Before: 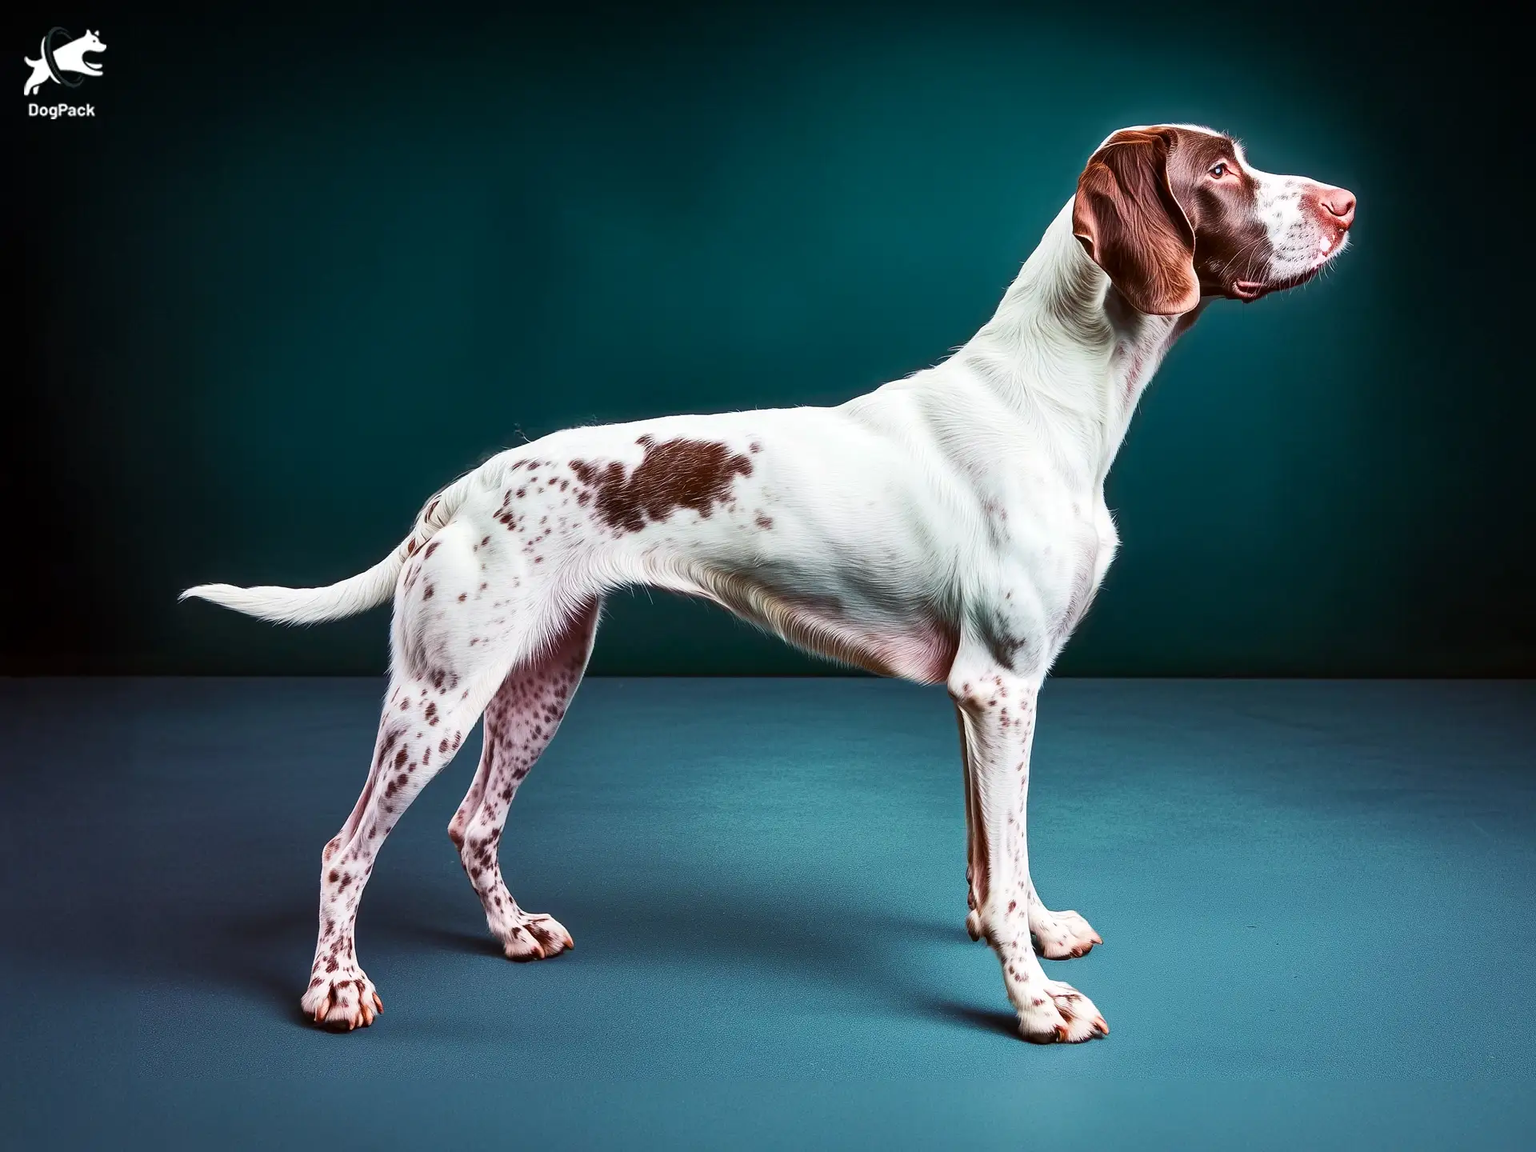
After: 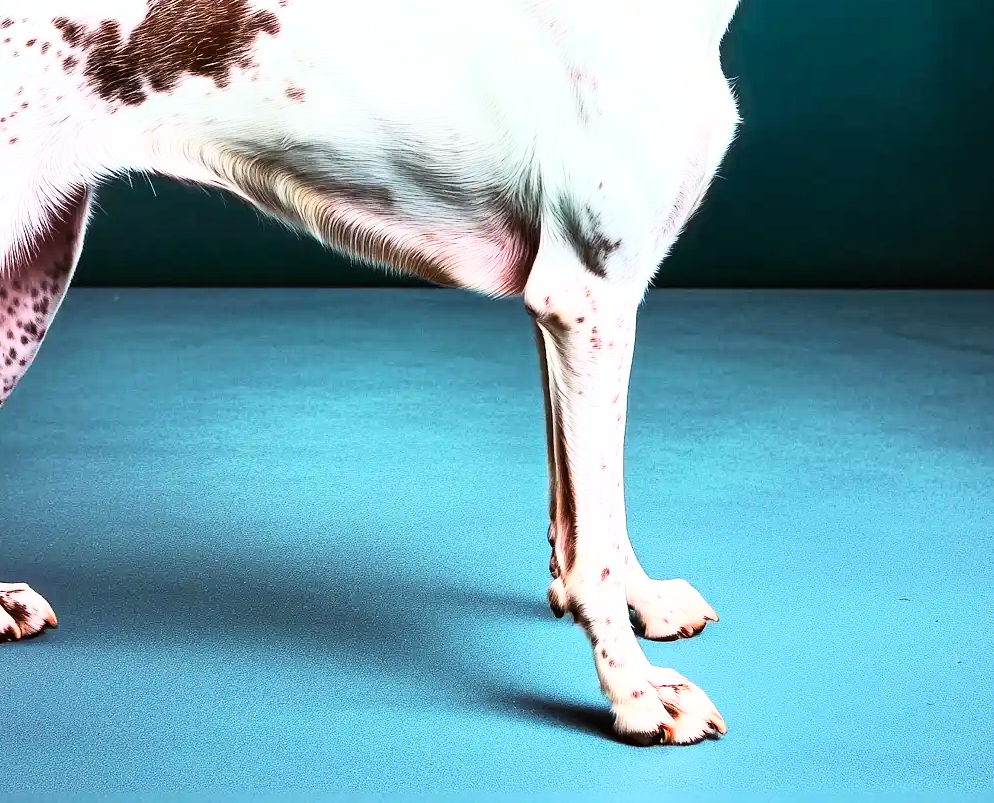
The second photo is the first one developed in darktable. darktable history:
crop: left 34.389%, top 38.858%, right 13.838%, bottom 5.348%
base curve: curves: ch0 [(0, 0) (0.007, 0.004) (0.027, 0.03) (0.046, 0.07) (0.207, 0.54) (0.442, 0.872) (0.673, 0.972) (1, 1)]
